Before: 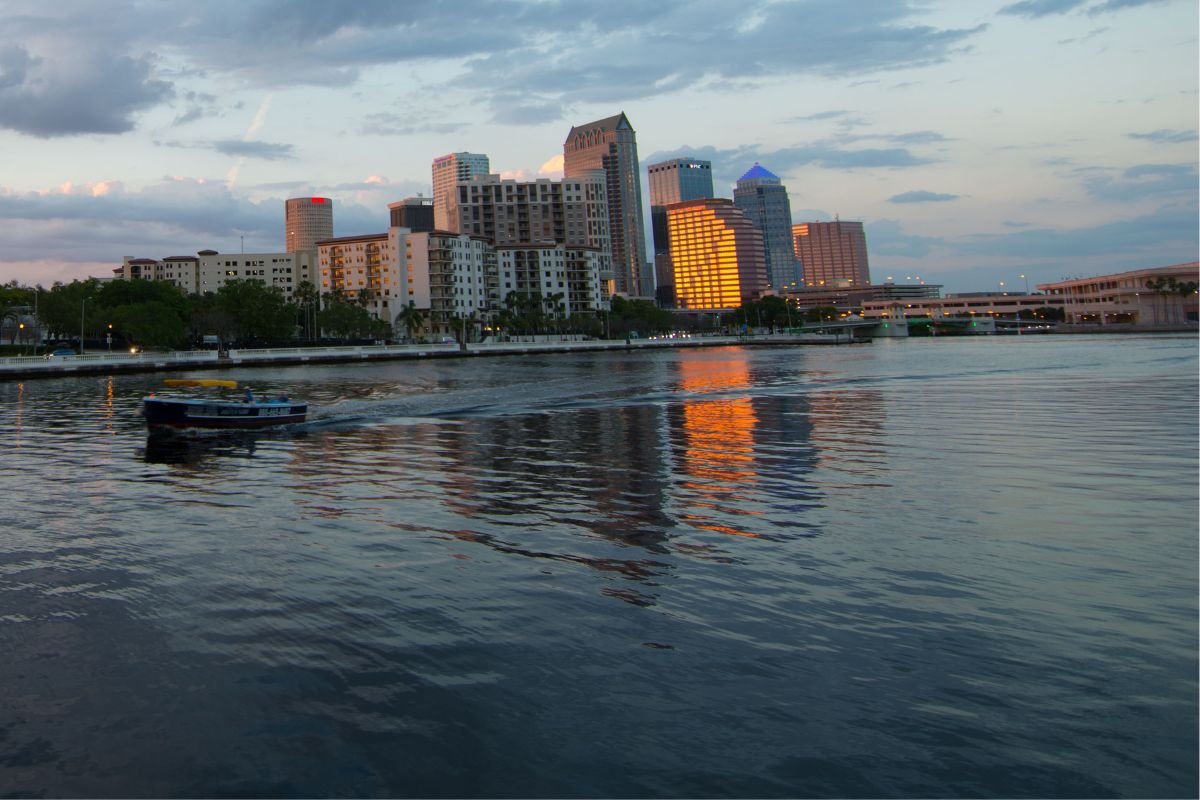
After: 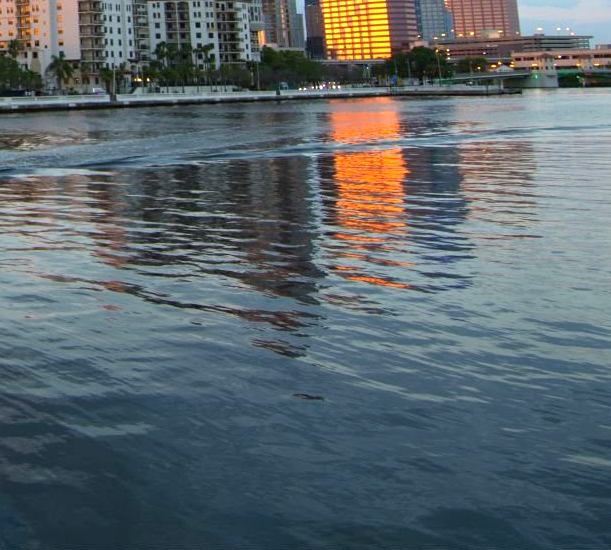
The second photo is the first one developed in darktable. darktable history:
crop and rotate: left 29.237%, top 31.152%, right 19.807%
exposure: black level correction 0.001, exposure 0.955 EV, compensate exposure bias true, compensate highlight preservation false
